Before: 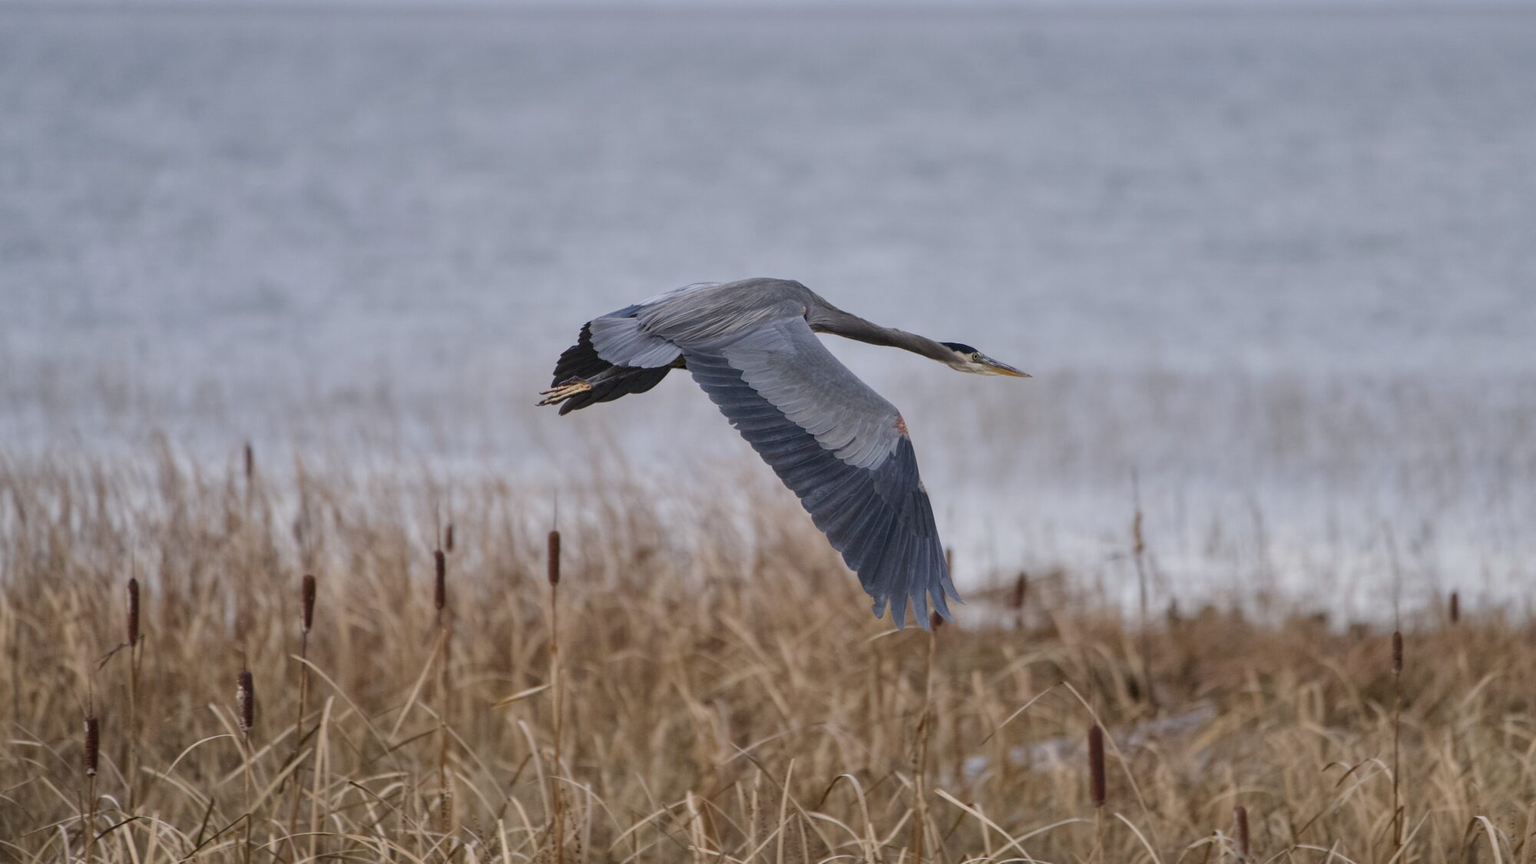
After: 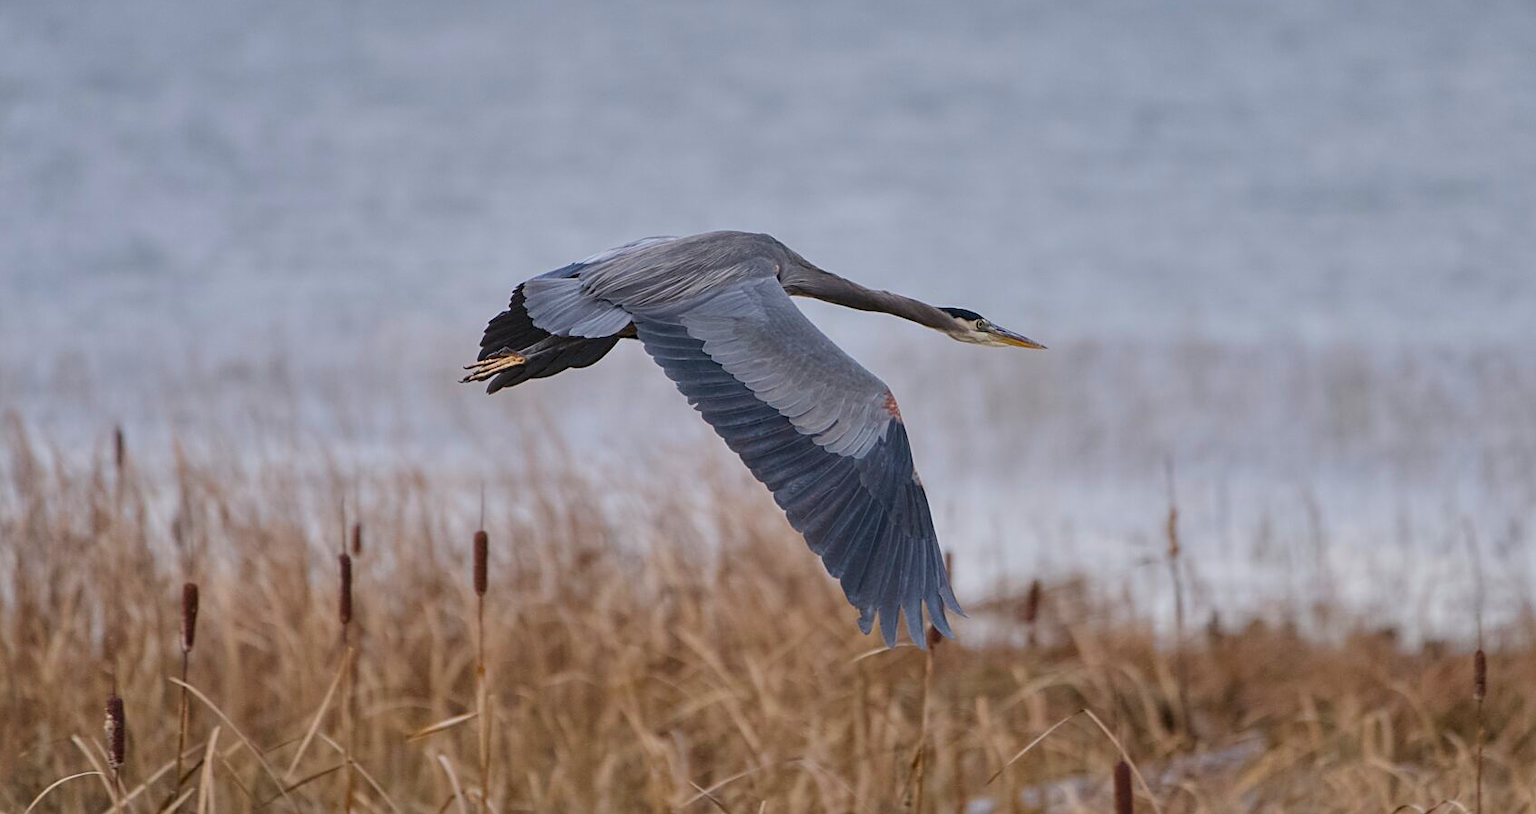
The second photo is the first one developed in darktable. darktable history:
contrast brightness saturation: saturation 0.128
sharpen: on, module defaults
crop and rotate: left 9.692%, top 9.605%, right 5.879%, bottom 10.825%
